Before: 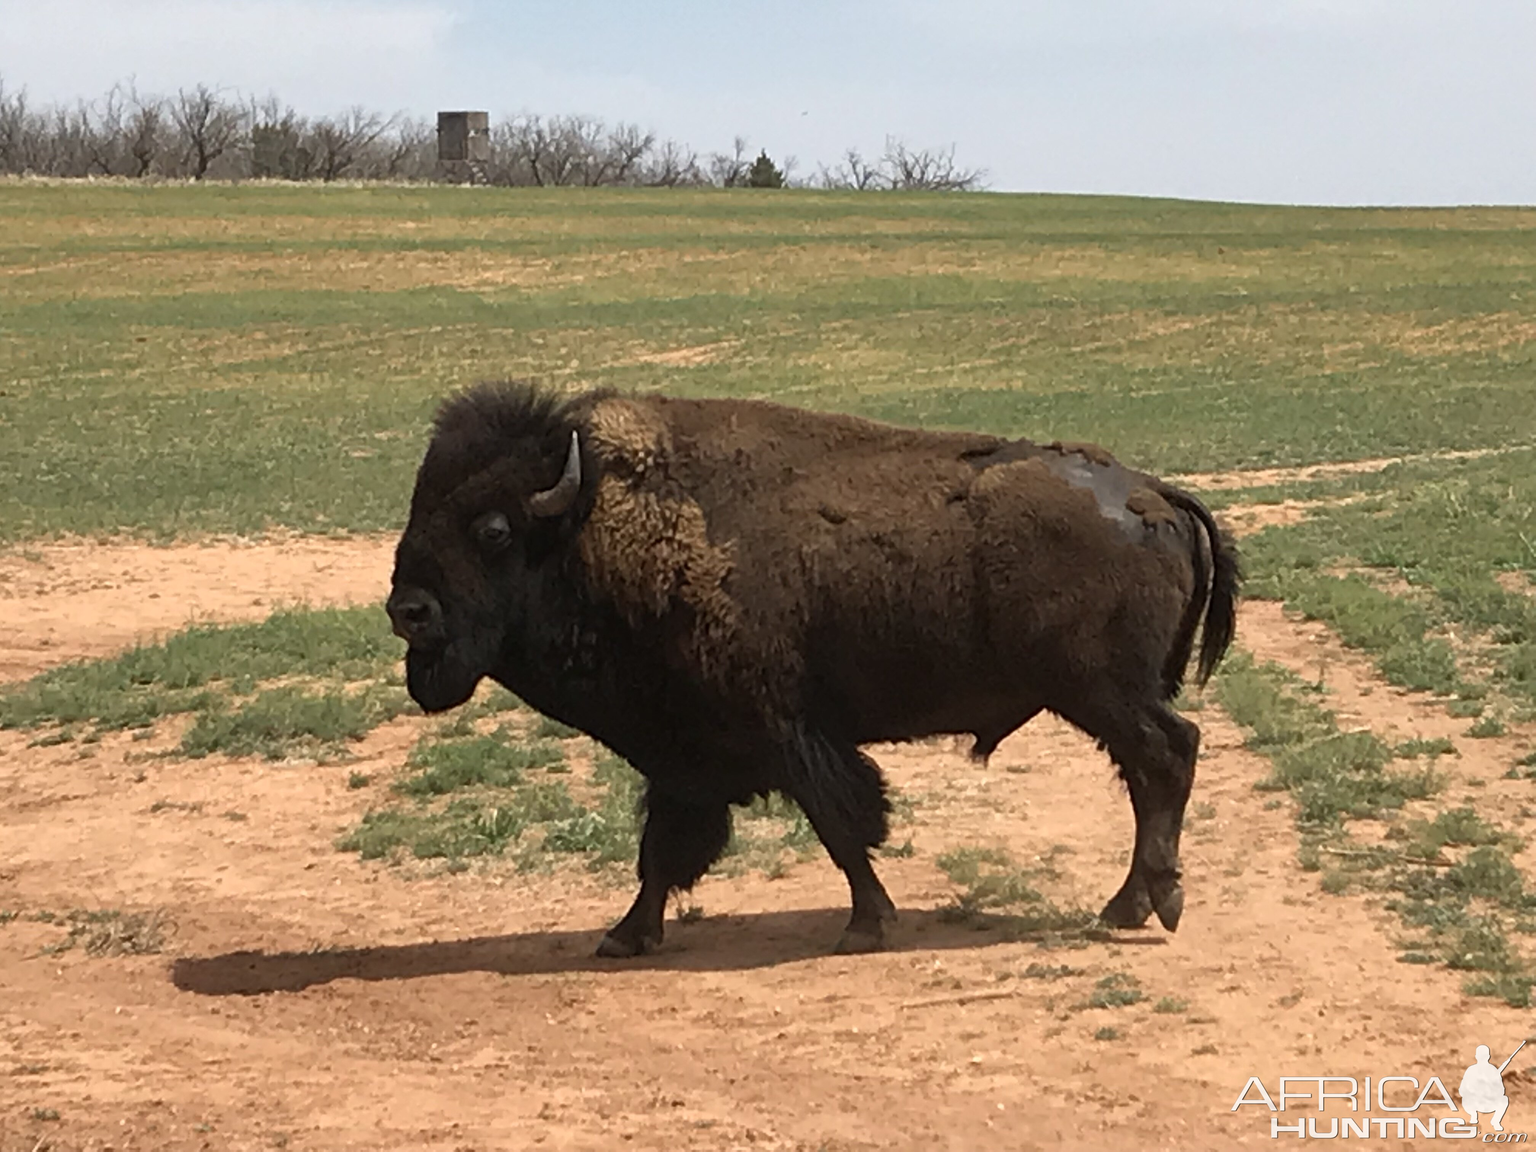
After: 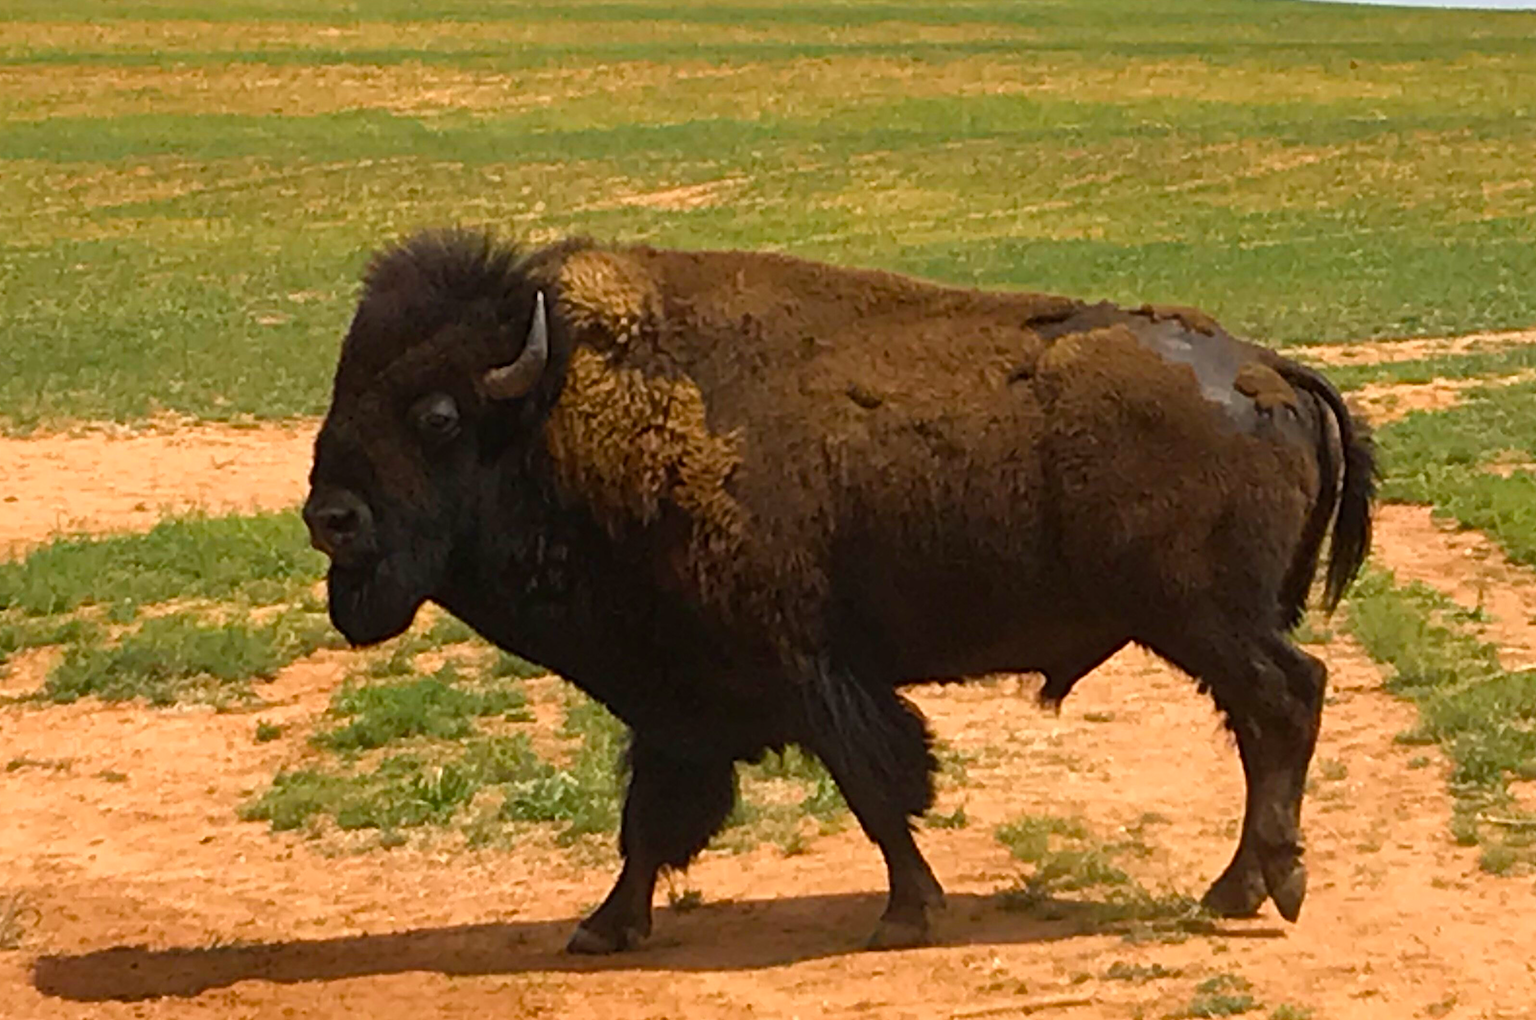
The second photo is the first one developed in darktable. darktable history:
velvia: strength 31.8%, mid-tones bias 0.205
crop: left 9.513%, top 17.335%, right 11.036%, bottom 12.298%
